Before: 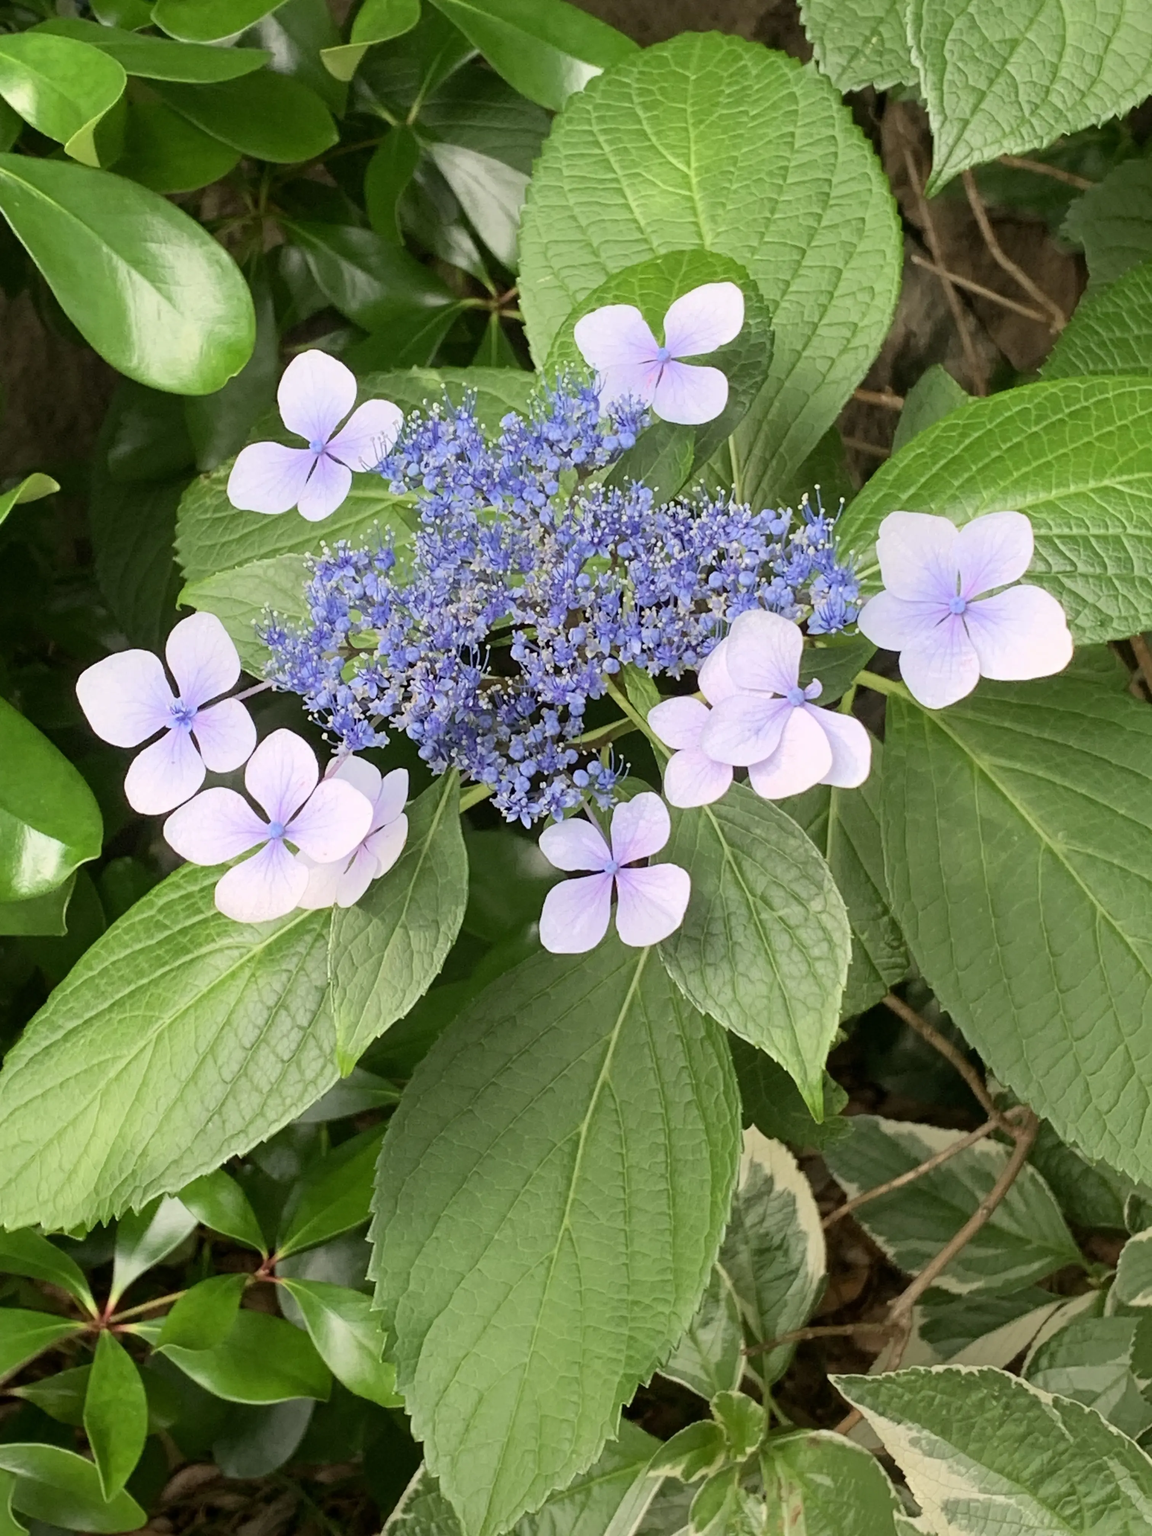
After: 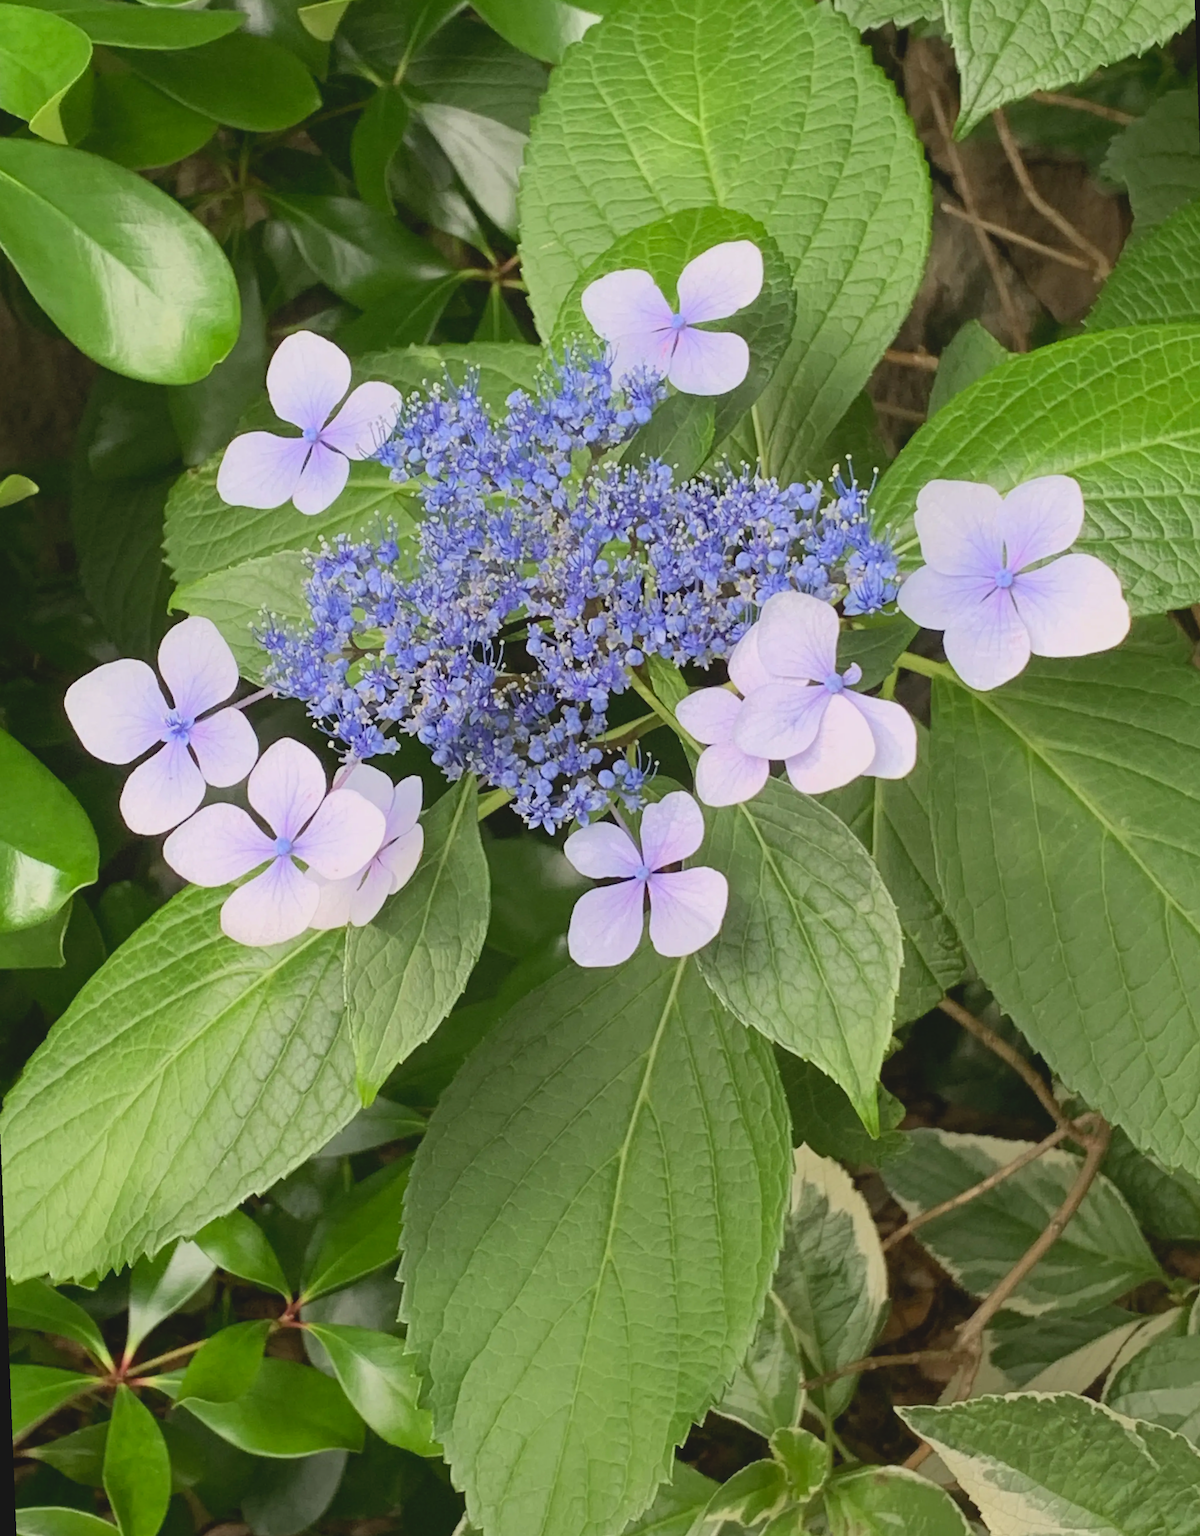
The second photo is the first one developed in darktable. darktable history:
lowpass: radius 0.1, contrast 0.85, saturation 1.1, unbound 0
rotate and perspective: rotation -2.12°, lens shift (vertical) 0.009, lens shift (horizontal) -0.008, automatic cropping original format, crop left 0.036, crop right 0.964, crop top 0.05, crop bottom 0.959
